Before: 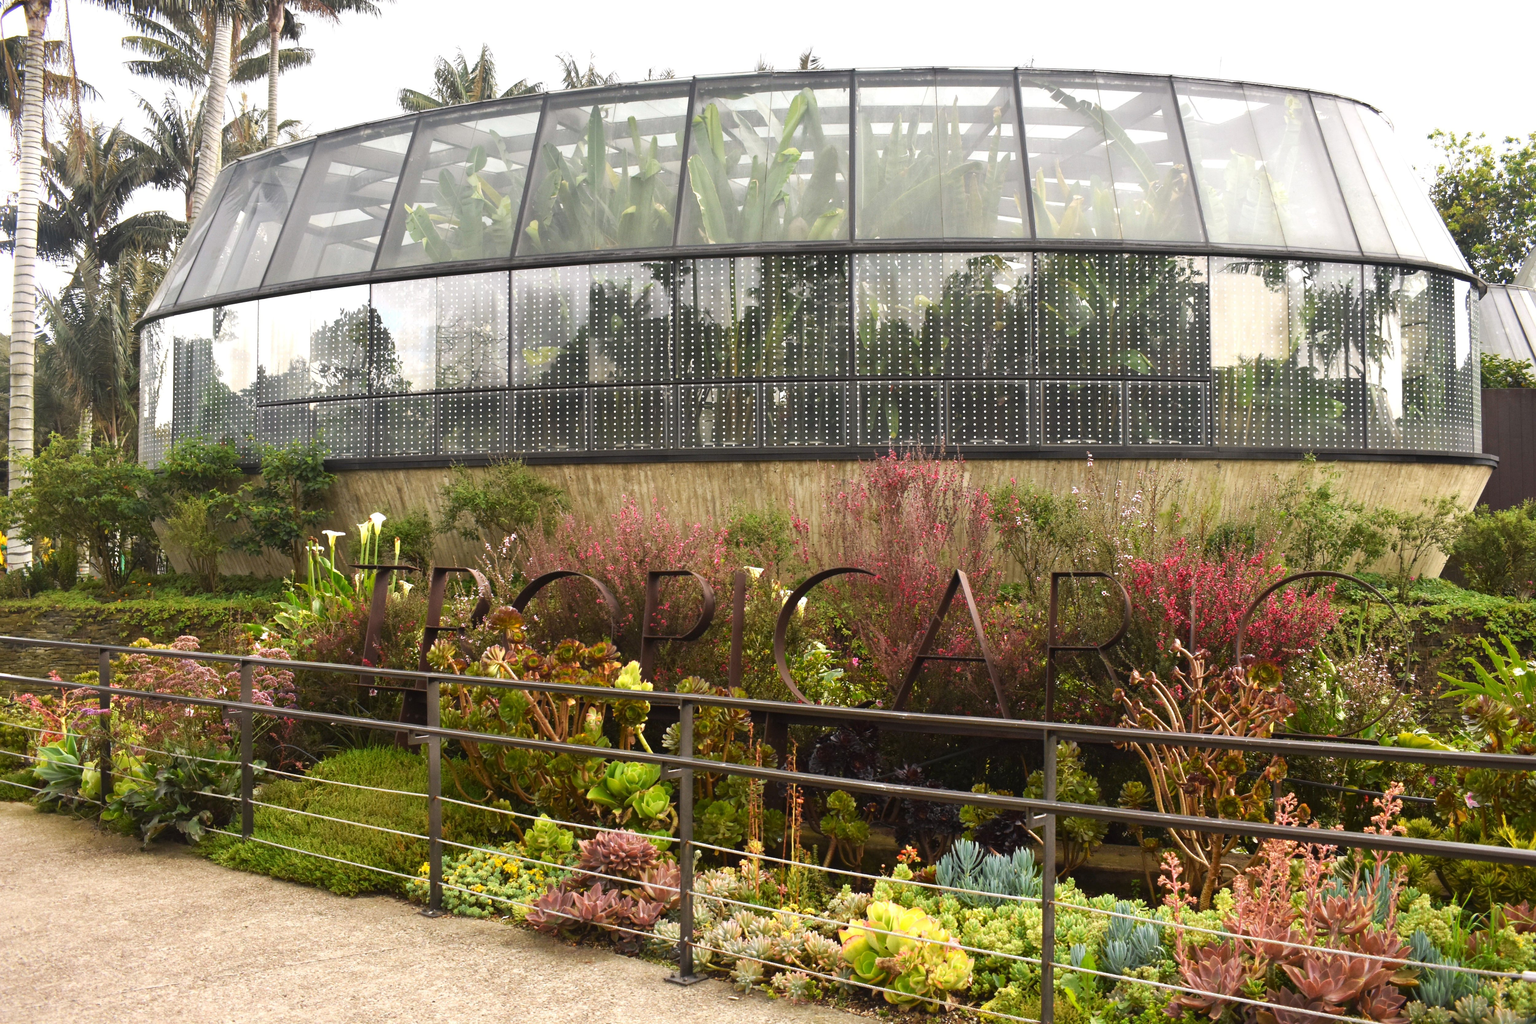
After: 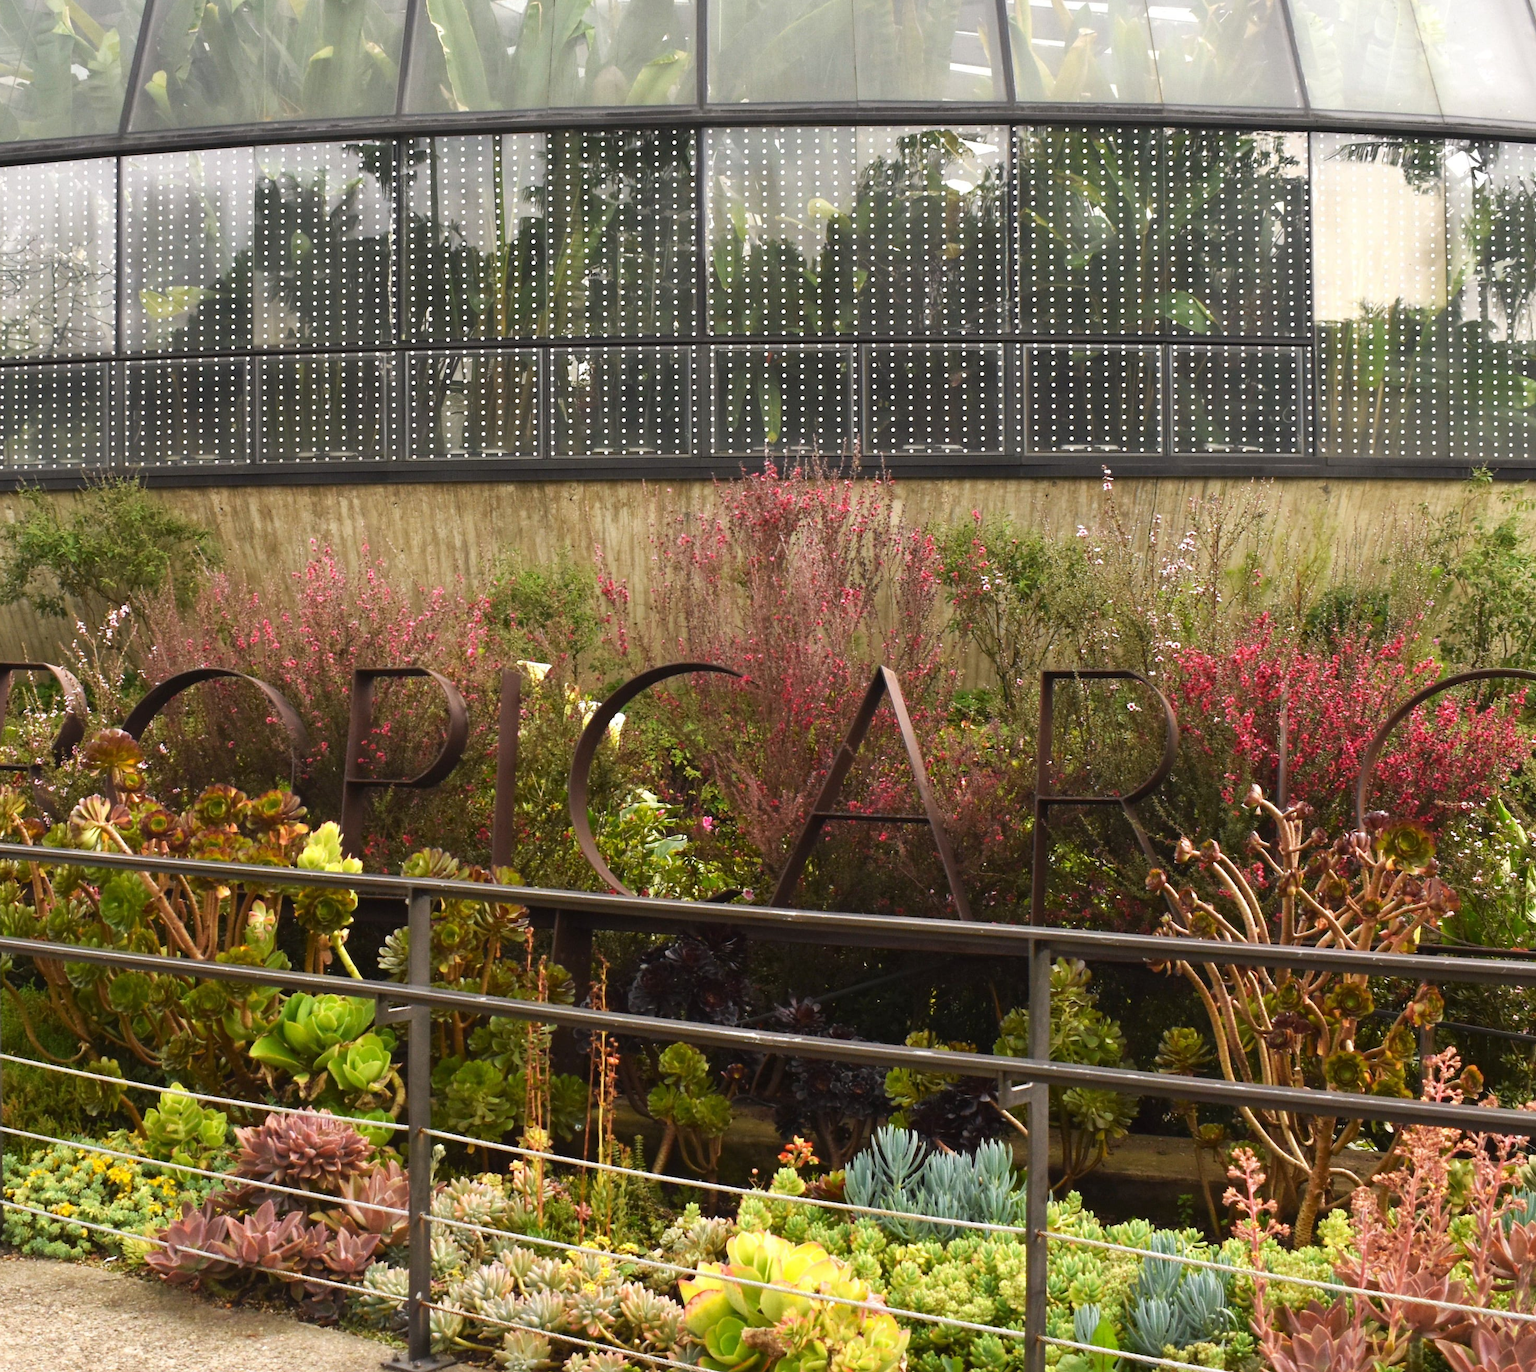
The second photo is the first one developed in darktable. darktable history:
crop and rotate: left 28.684%, top 17.477%, right 12.653%, bottom 3.893%
